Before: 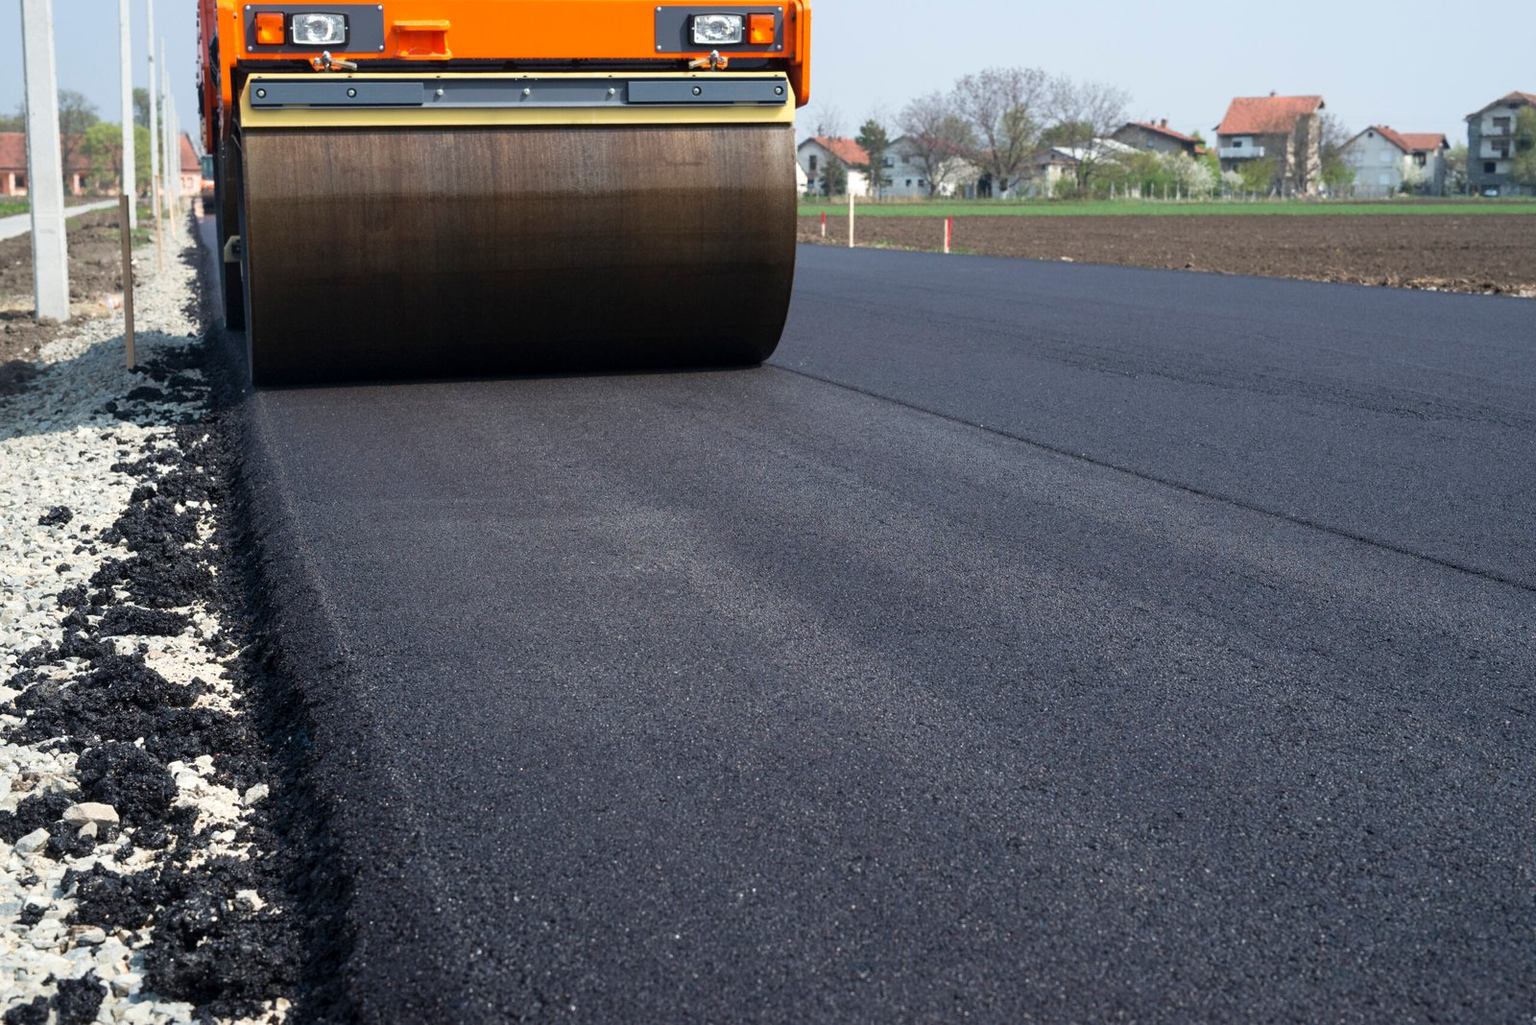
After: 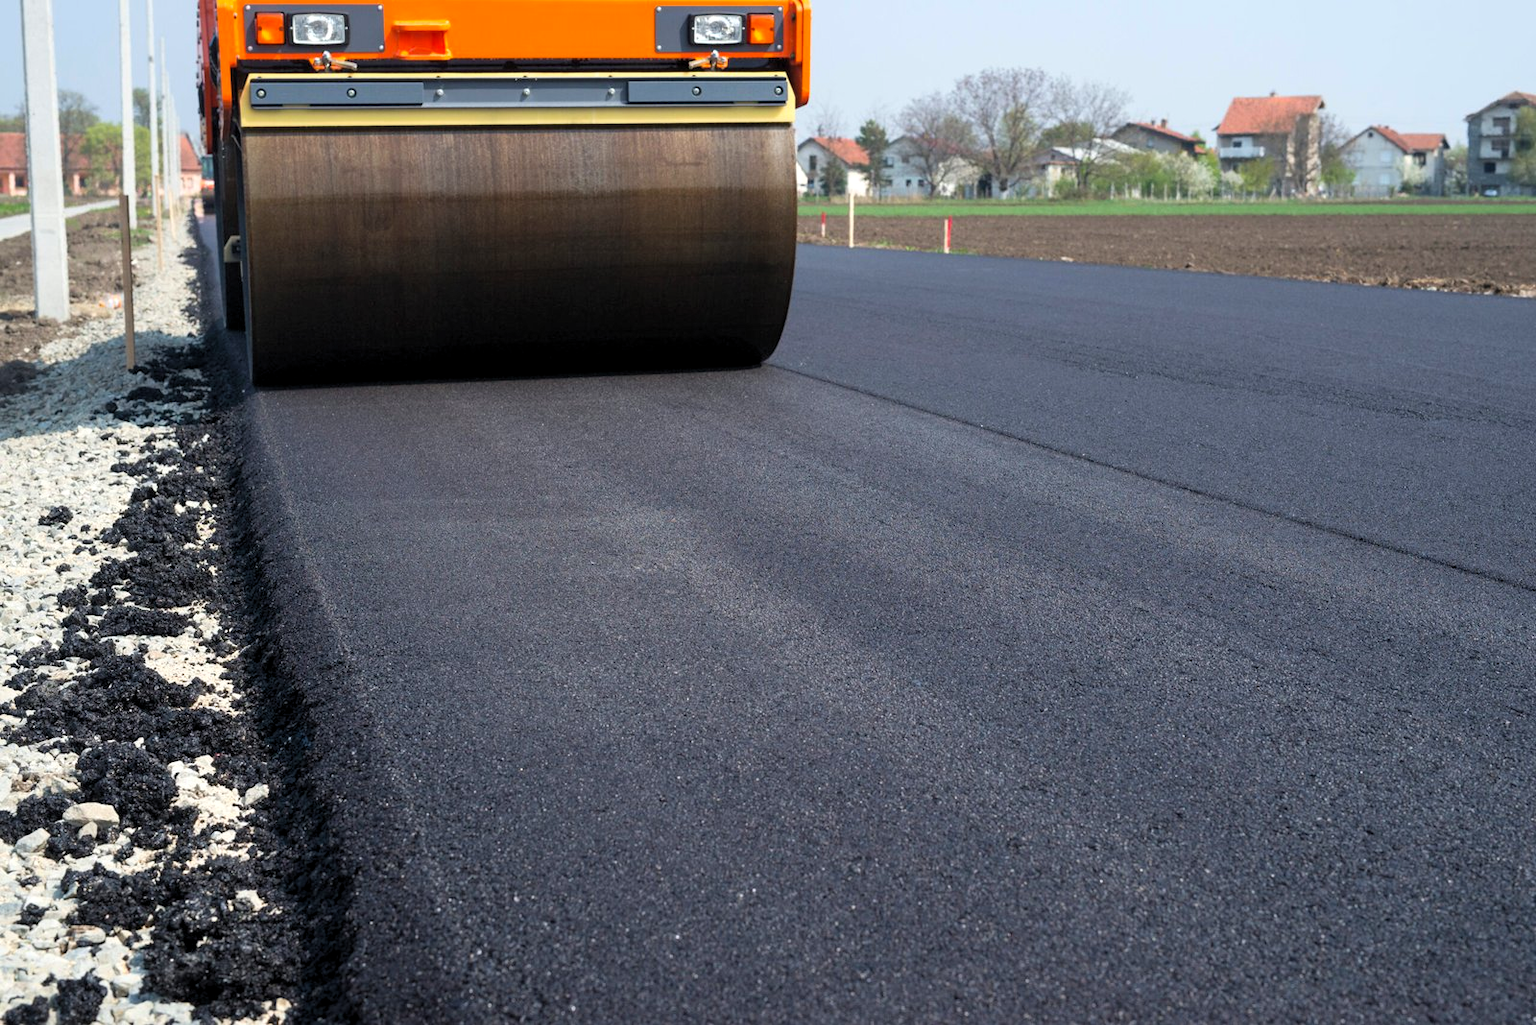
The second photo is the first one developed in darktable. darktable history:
contrast brightness saturation: contrast 0.03, brightness 0.06, saturation 0.13
levels: levels [0.026, 0.507, 0.987]
